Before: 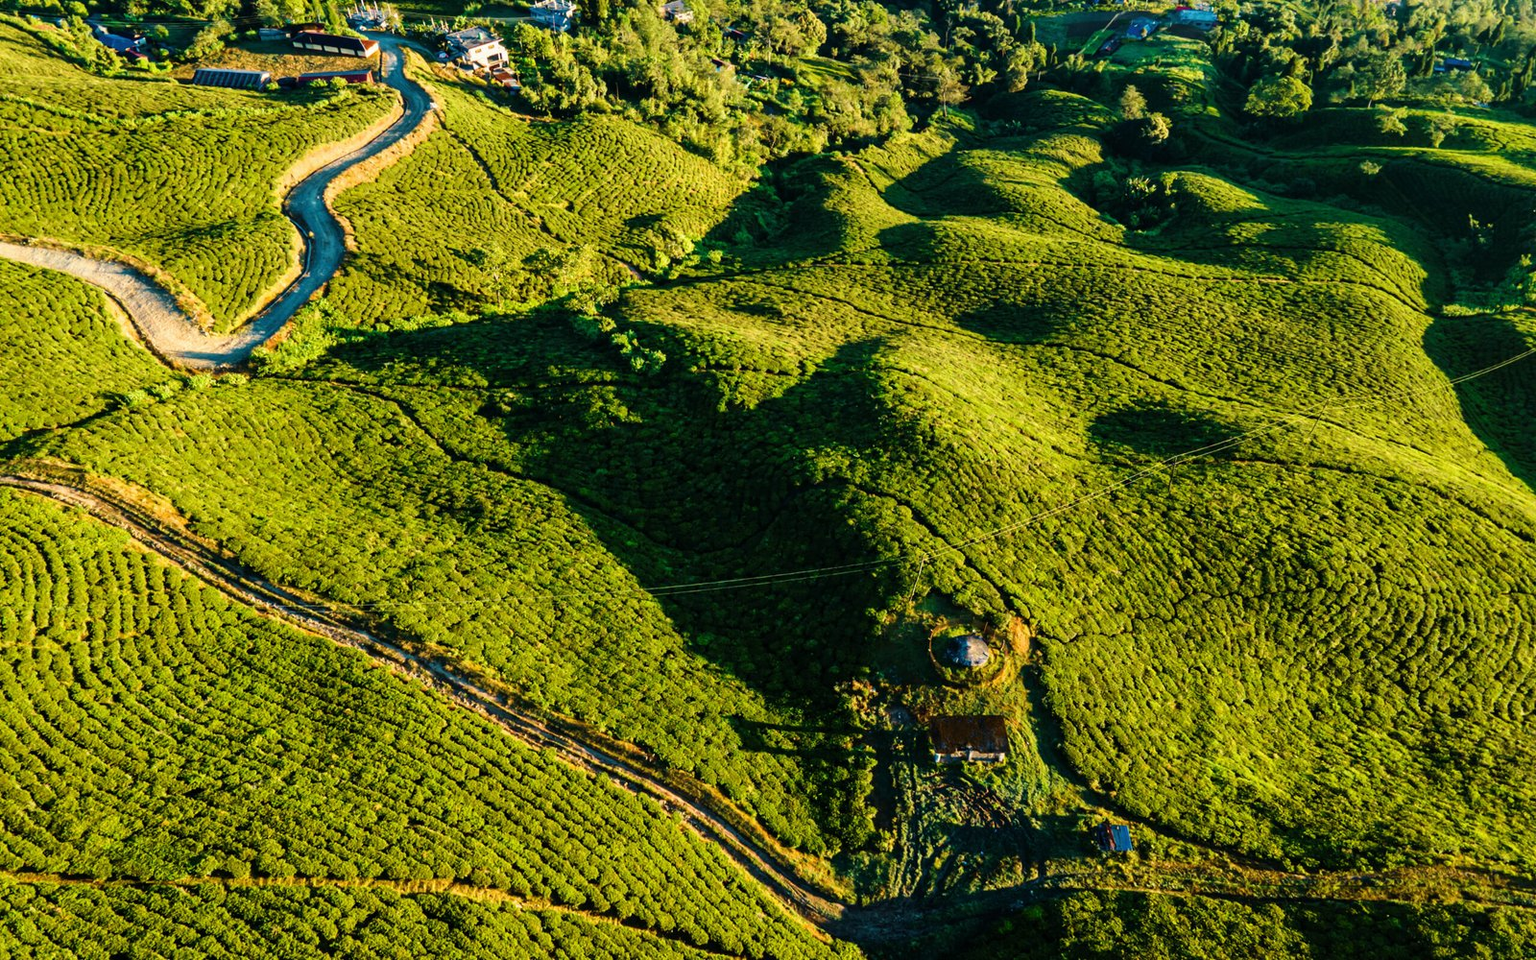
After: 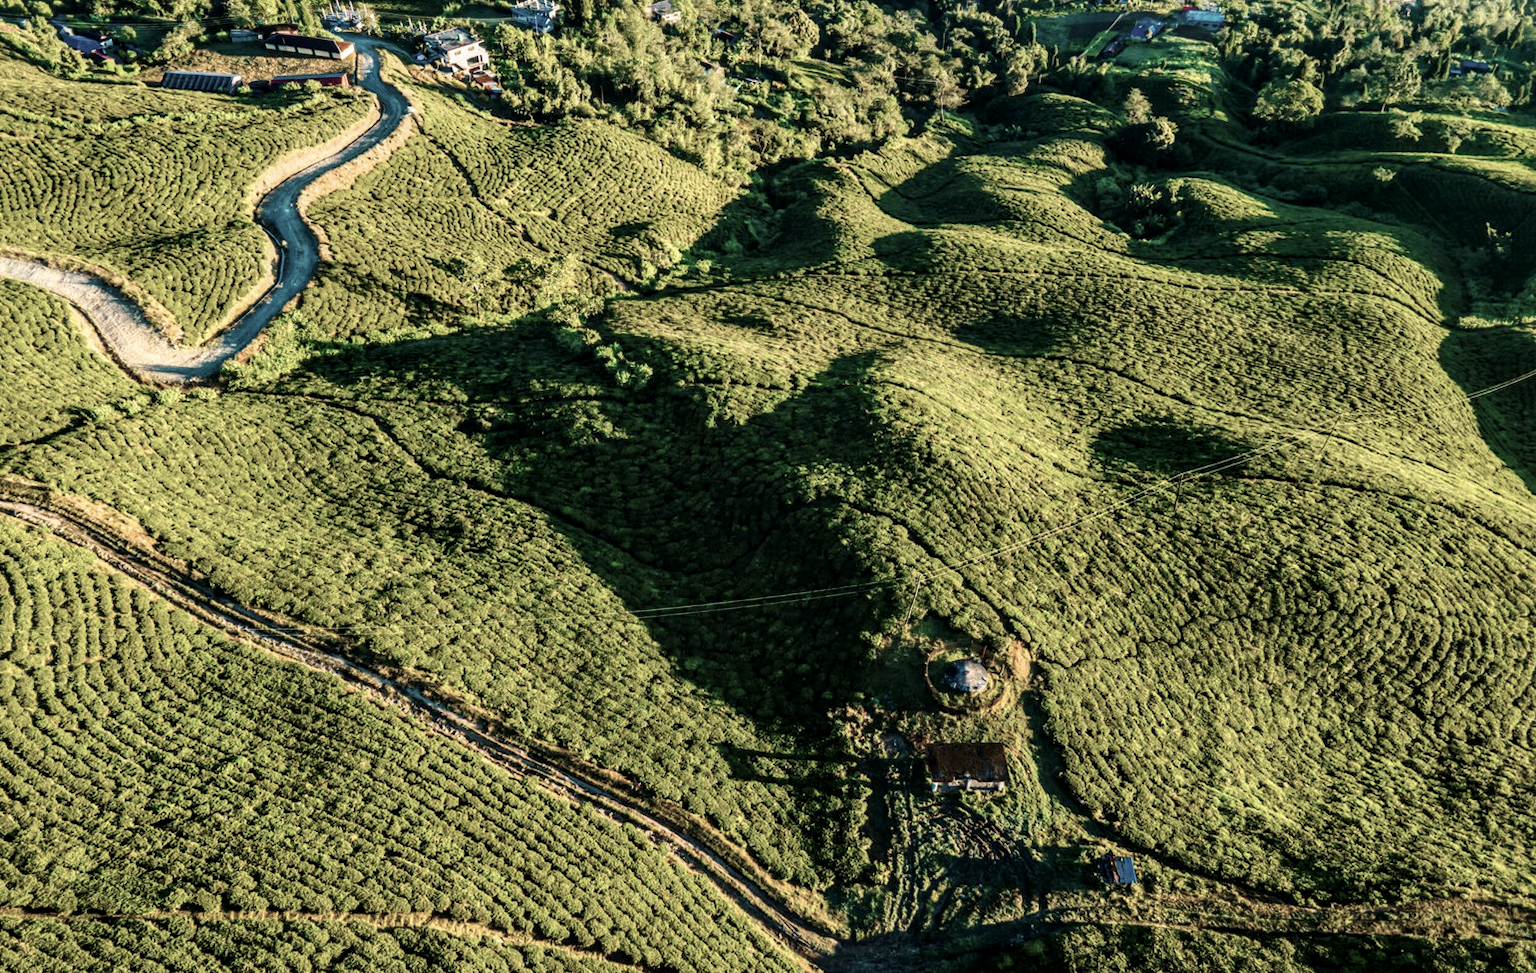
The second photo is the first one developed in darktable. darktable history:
crop and rotate: left 2.536%, right 1.107%, bottom 2.246%
local contrast: detail 130%
color zones: curves: ch0 [(0, 0.559) (0.153, 0.551) (0.229, 0.5) (0.429, 0.5) (0.571, 0.5) (0.714, 0.5) (0.857, 0.5) (1, 0.559)]; ch1 [(0, 0.417) (0.112, 0.336) (0.213, 0.26) (0.429, 0.34) (0.571, 0.35) (0.683, 0.331) (0.857, 0.344) (1, 0.417)]
contrast brightness saturation: contrast 0.1, brightness 0.02, saturation 0.02
